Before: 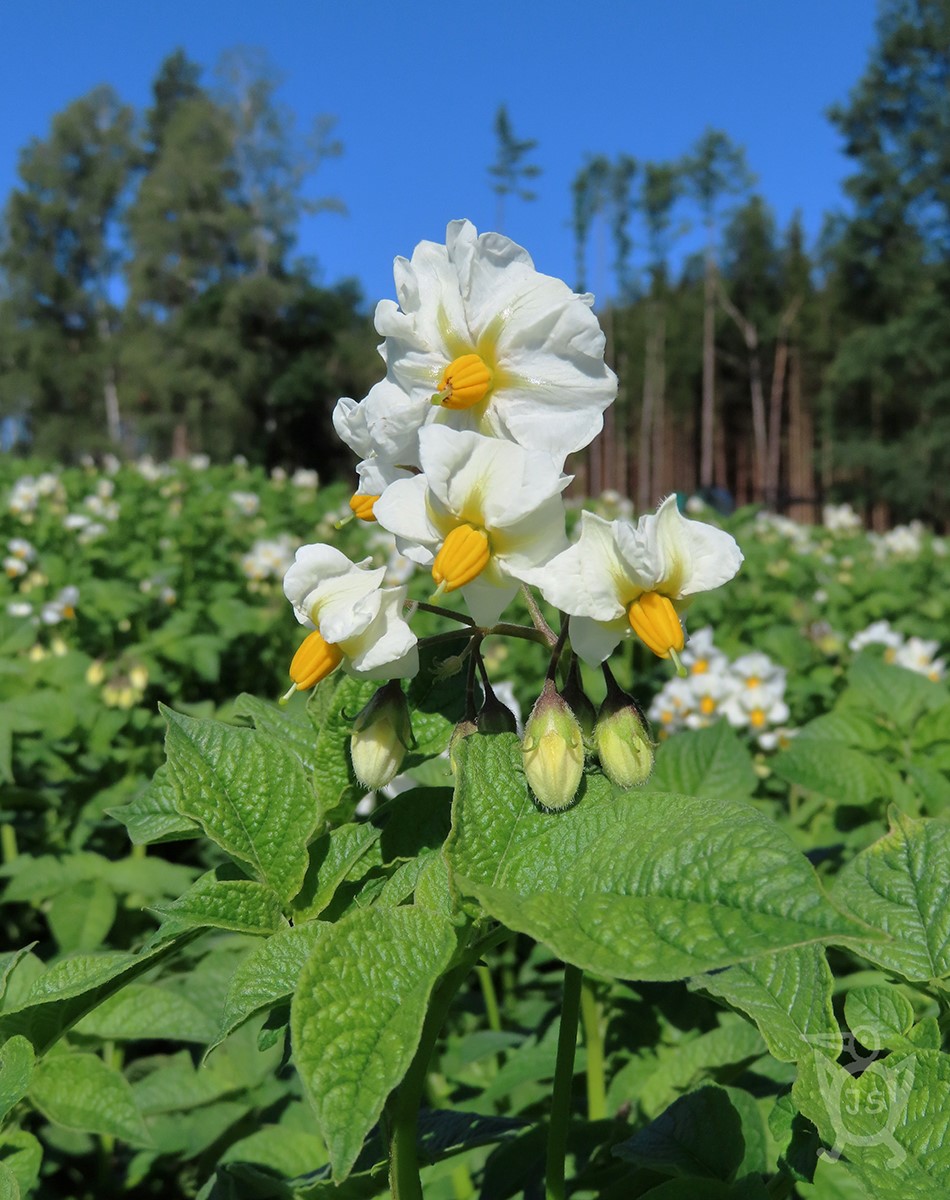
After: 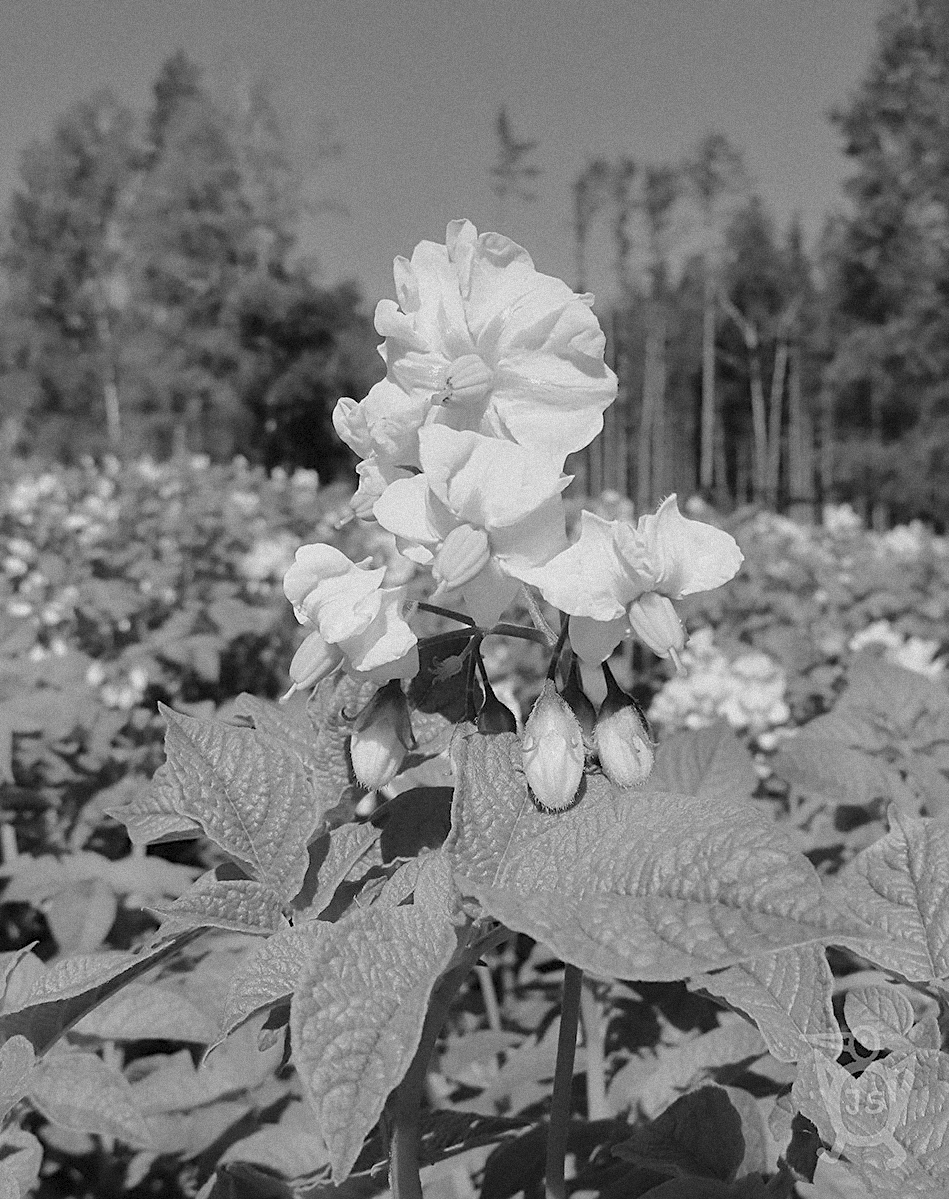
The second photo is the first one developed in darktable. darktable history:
contrast brightness saturation: contrast 0.1, brightness 0.3, saturation 0.14
monochrome: a 30.25, b 92.03
sharpen: on, module defaults
grain: mid-tones bias 0%
white balance: red 1.08, blue 0.791
exposure: exposure -0.492 EV, compensate highlight preservation false
levels: levels [0, 0.492, 0.984]
